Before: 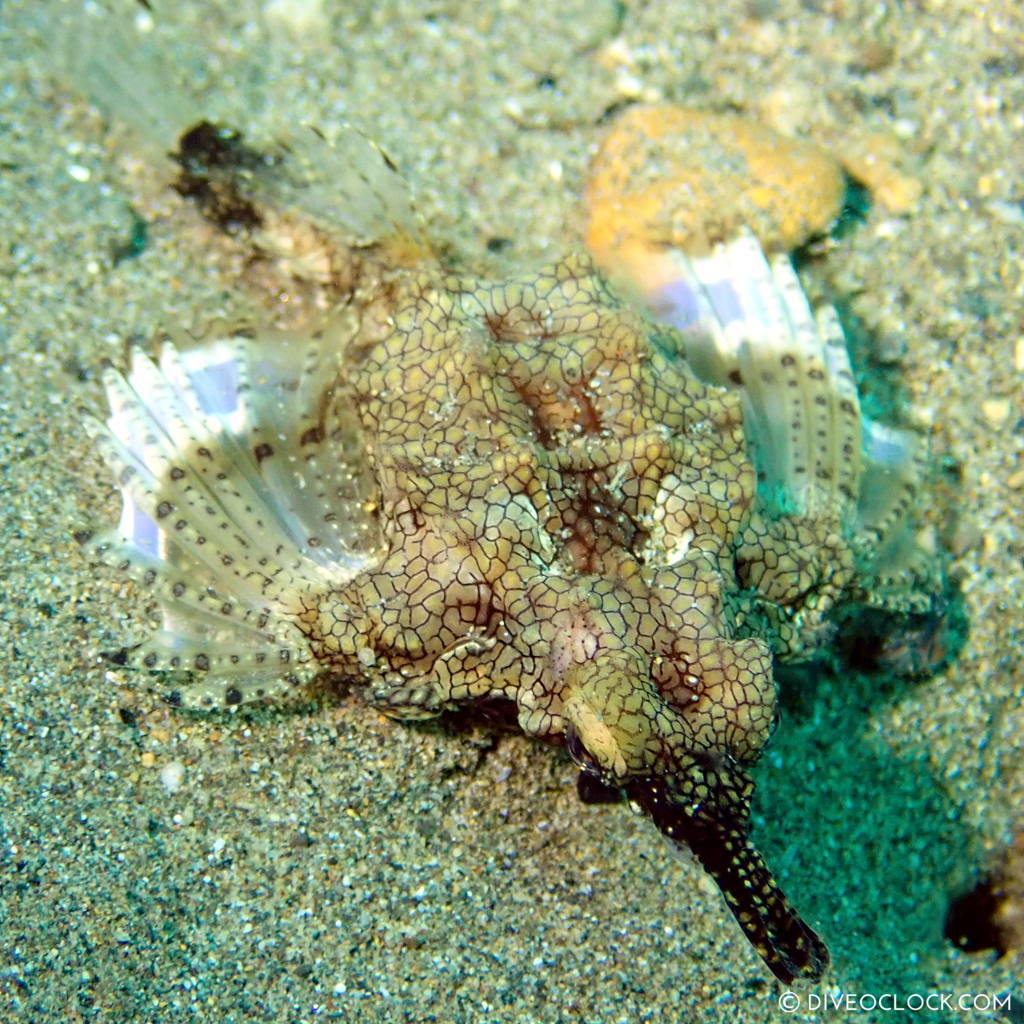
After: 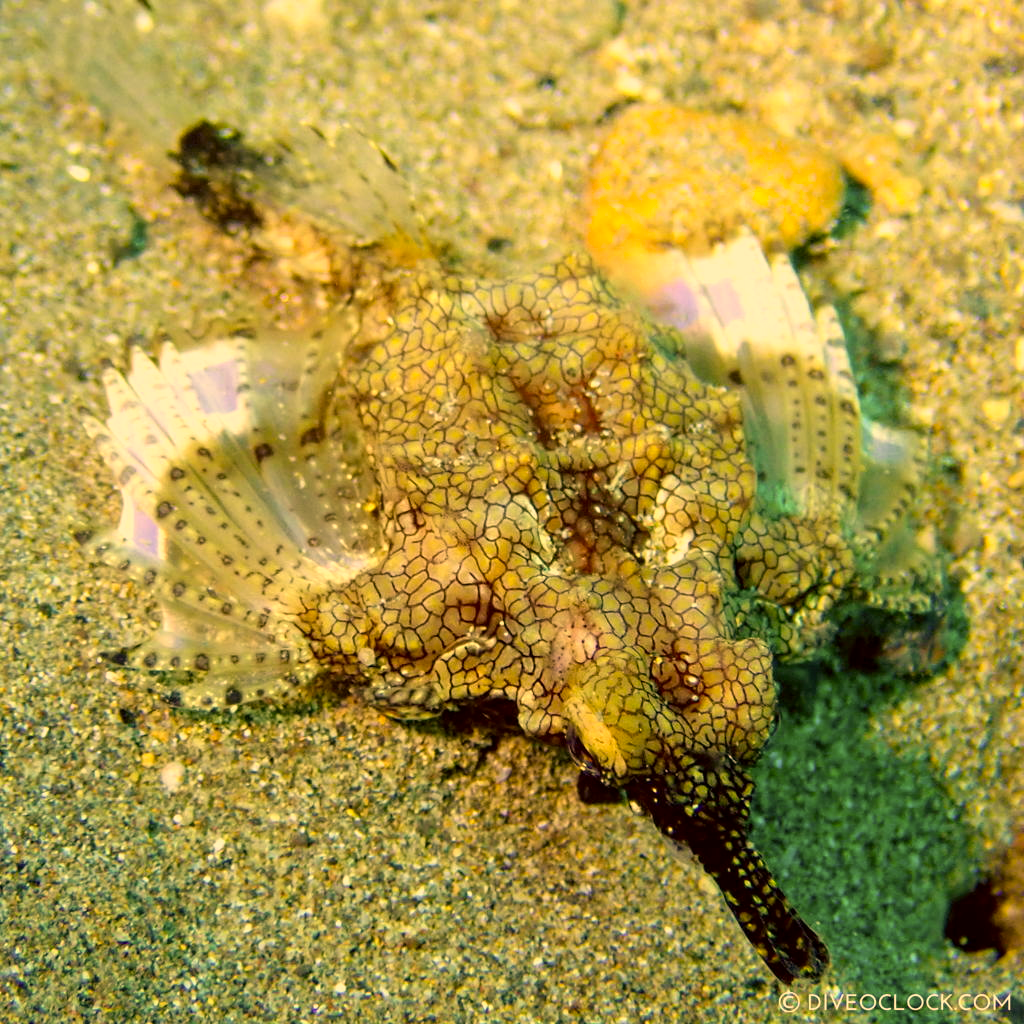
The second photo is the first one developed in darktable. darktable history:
color correction: highlights a* 18.33, highlights b* 36.19, shadows a* 1.05, shadows b* 6.1, saturation 1.05
exposure: black level correction 0.001, compensate highlight preservation false
